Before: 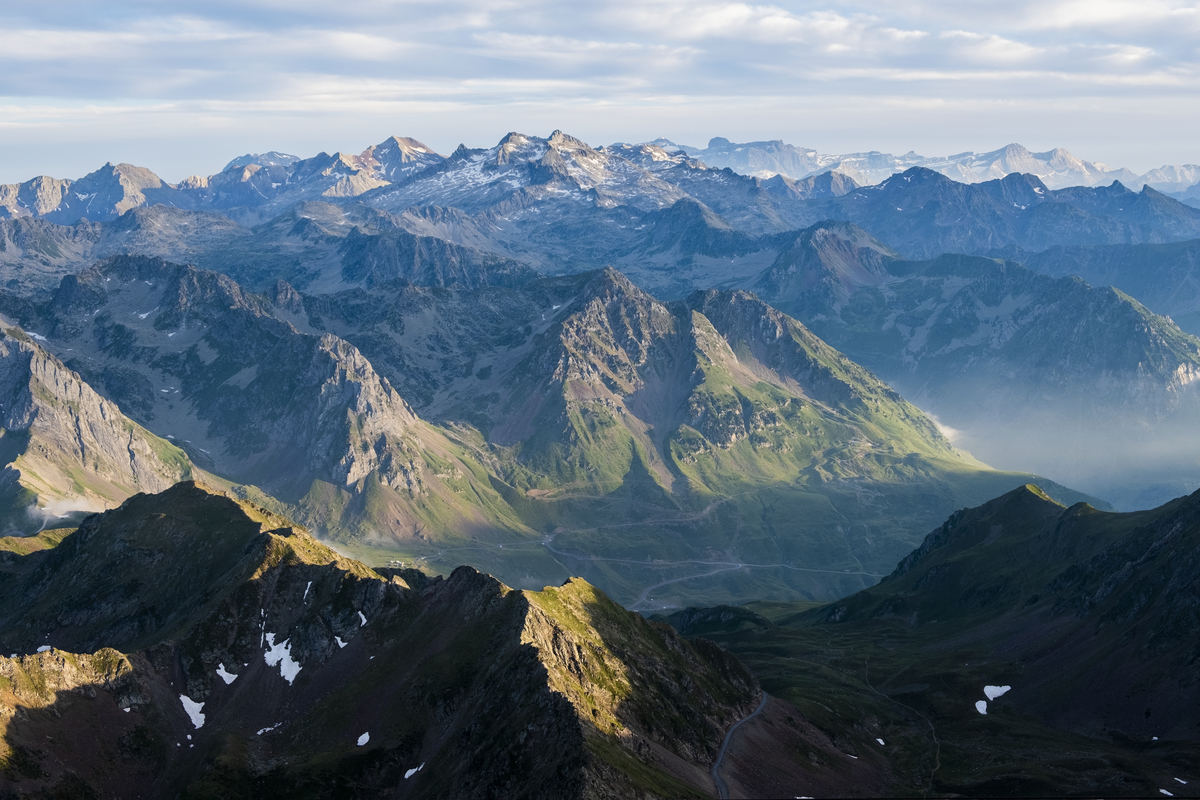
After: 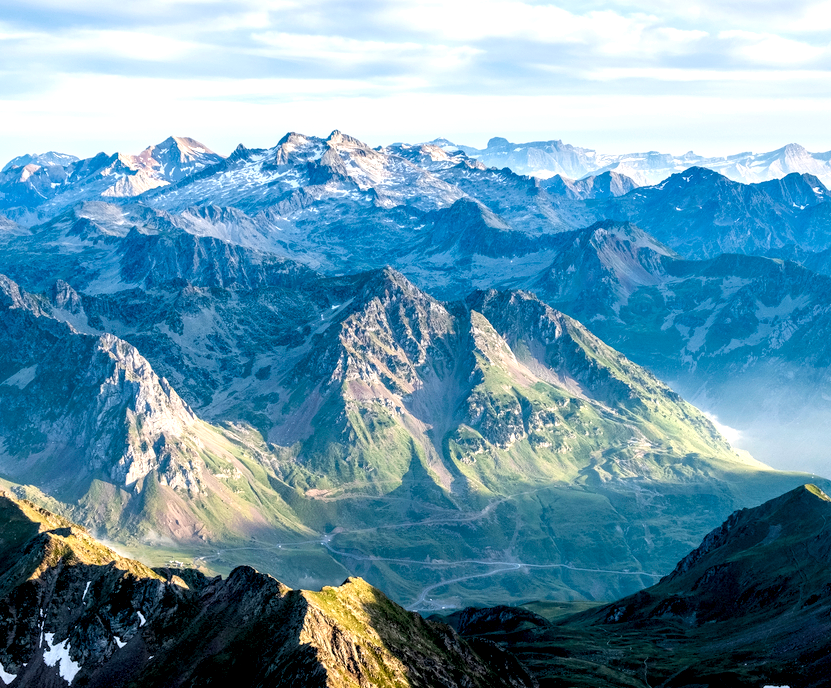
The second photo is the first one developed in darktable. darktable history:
tone equalizer: on, module defaults
crop: left 18.479%, right 12.2%, bottom 13.971%
levels: black 3.83%, white 90.64%, levels [0.044, 0.416, 0.908]
local contrast: highlights 65%, shadows 54%, detail 169%, midtone range 0.514
